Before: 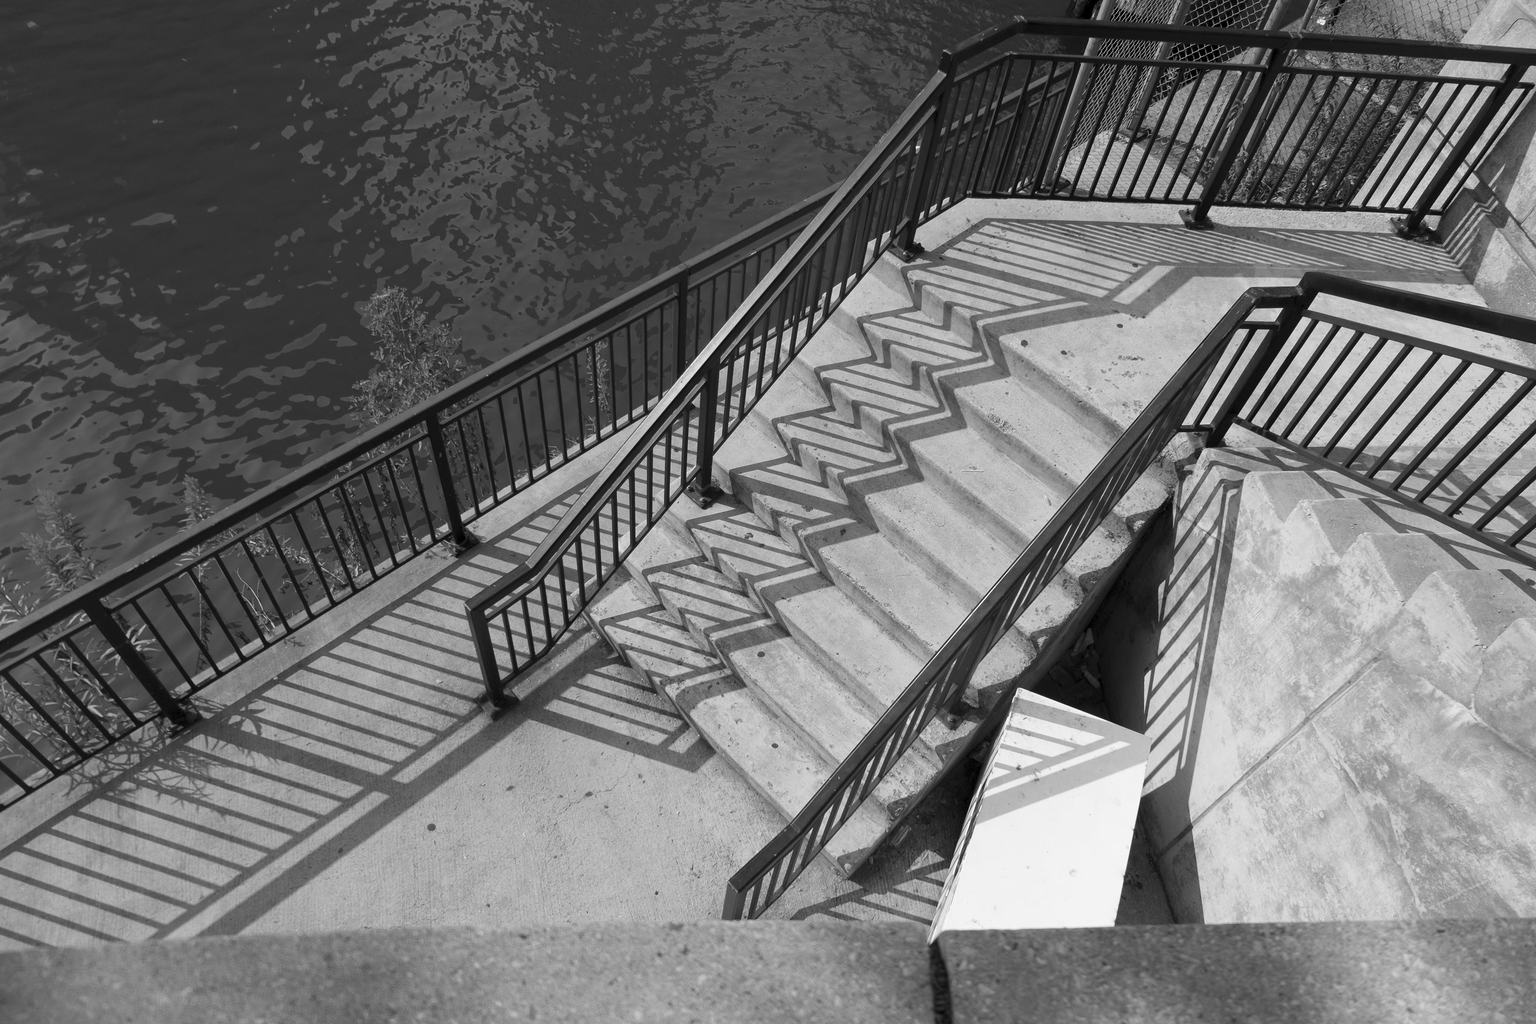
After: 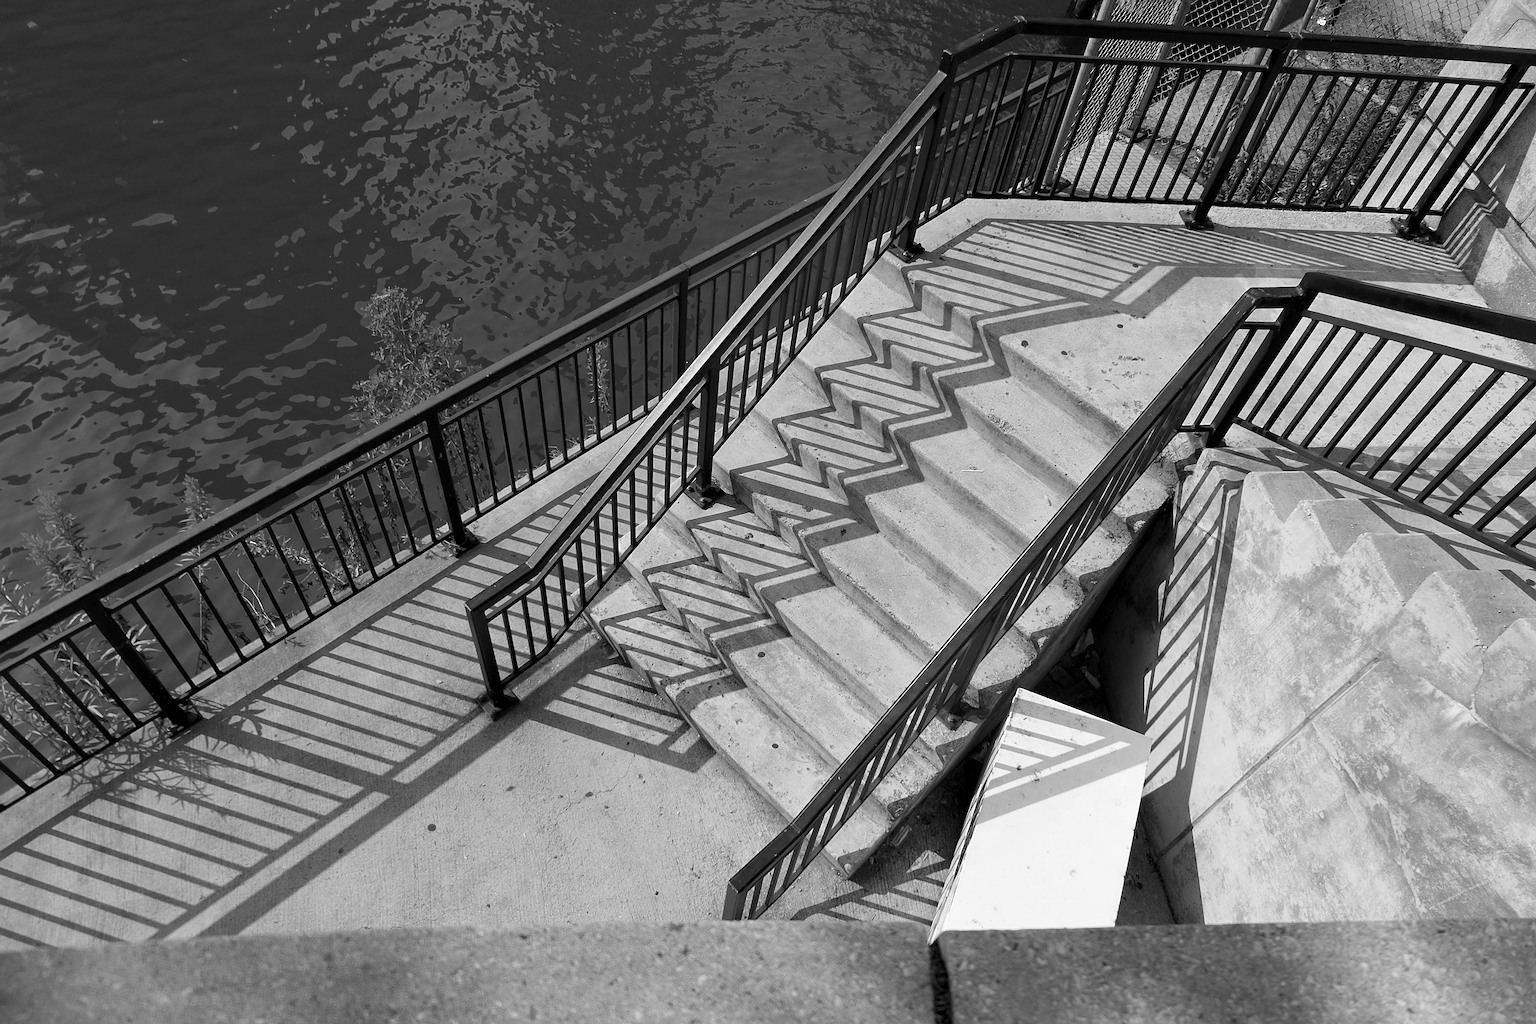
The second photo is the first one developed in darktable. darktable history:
contrast equalizer: octaves 7, y [[0.586, 0.584, 0.576, 0.565, 0.552, 0.539], [0.5 ×6], [0.97, 0.959, 0.919, 0.859, 0.789, 0.717], [0 ×6], [0 ×6]], mix 0.292
sharpen: on, module defaults
